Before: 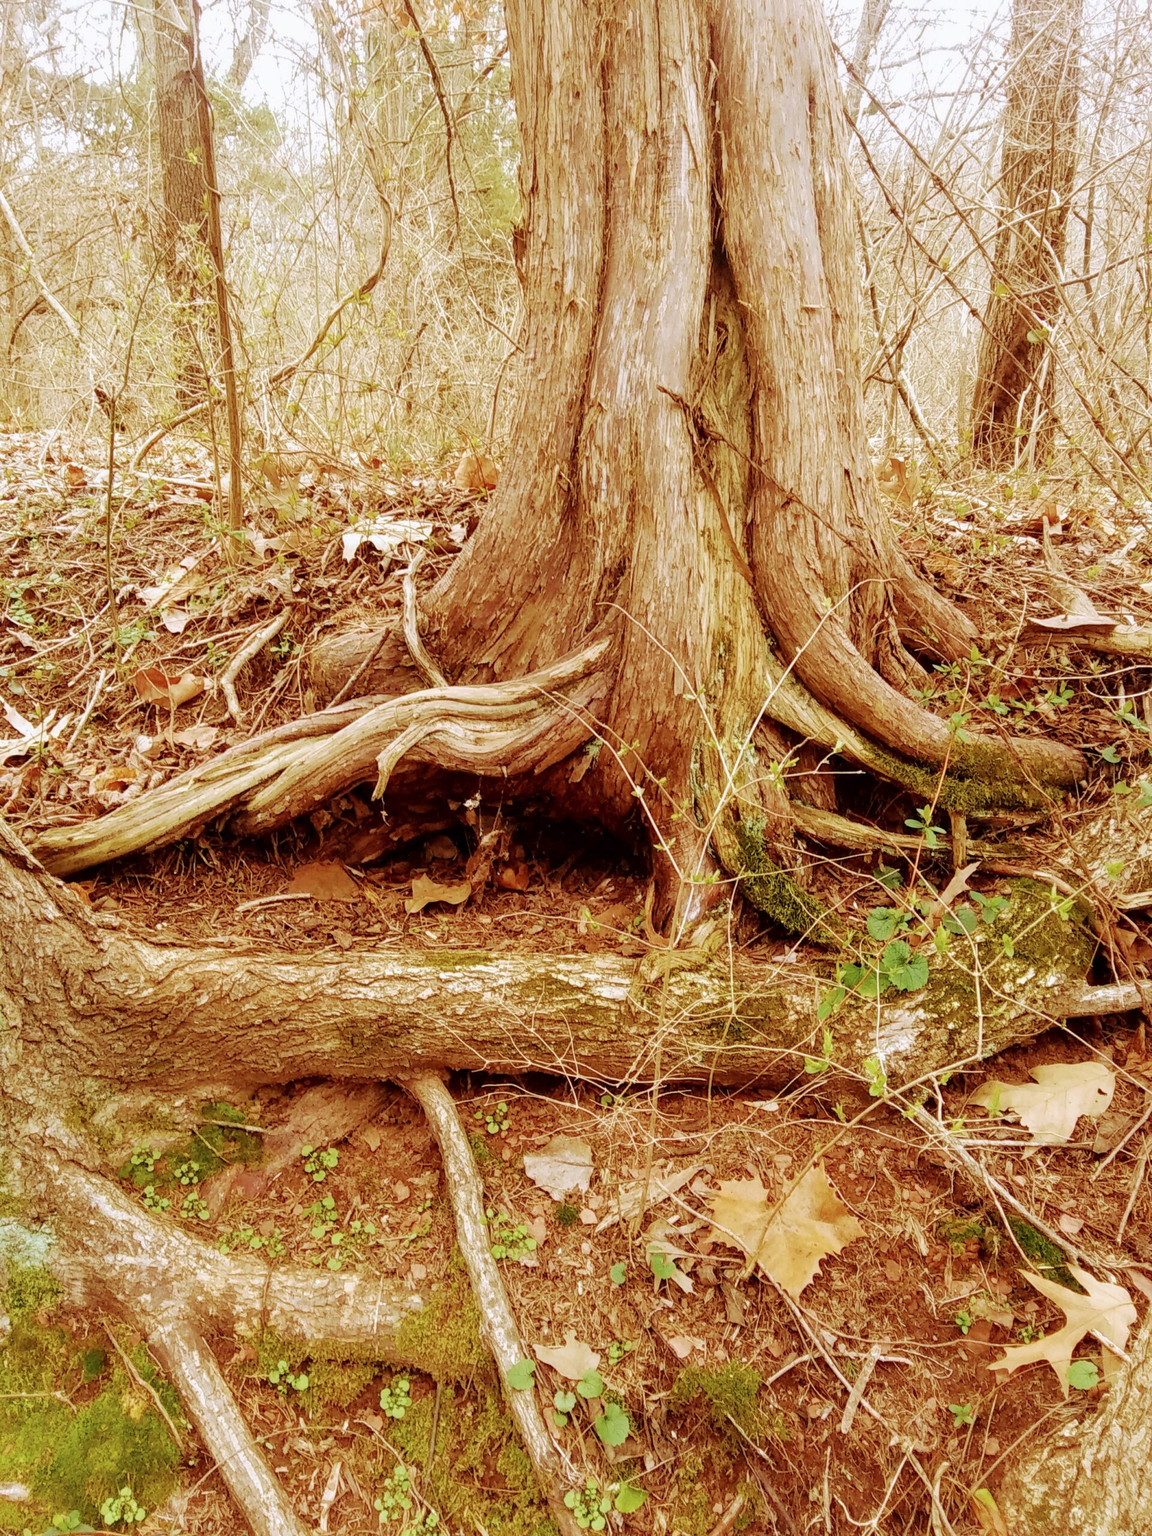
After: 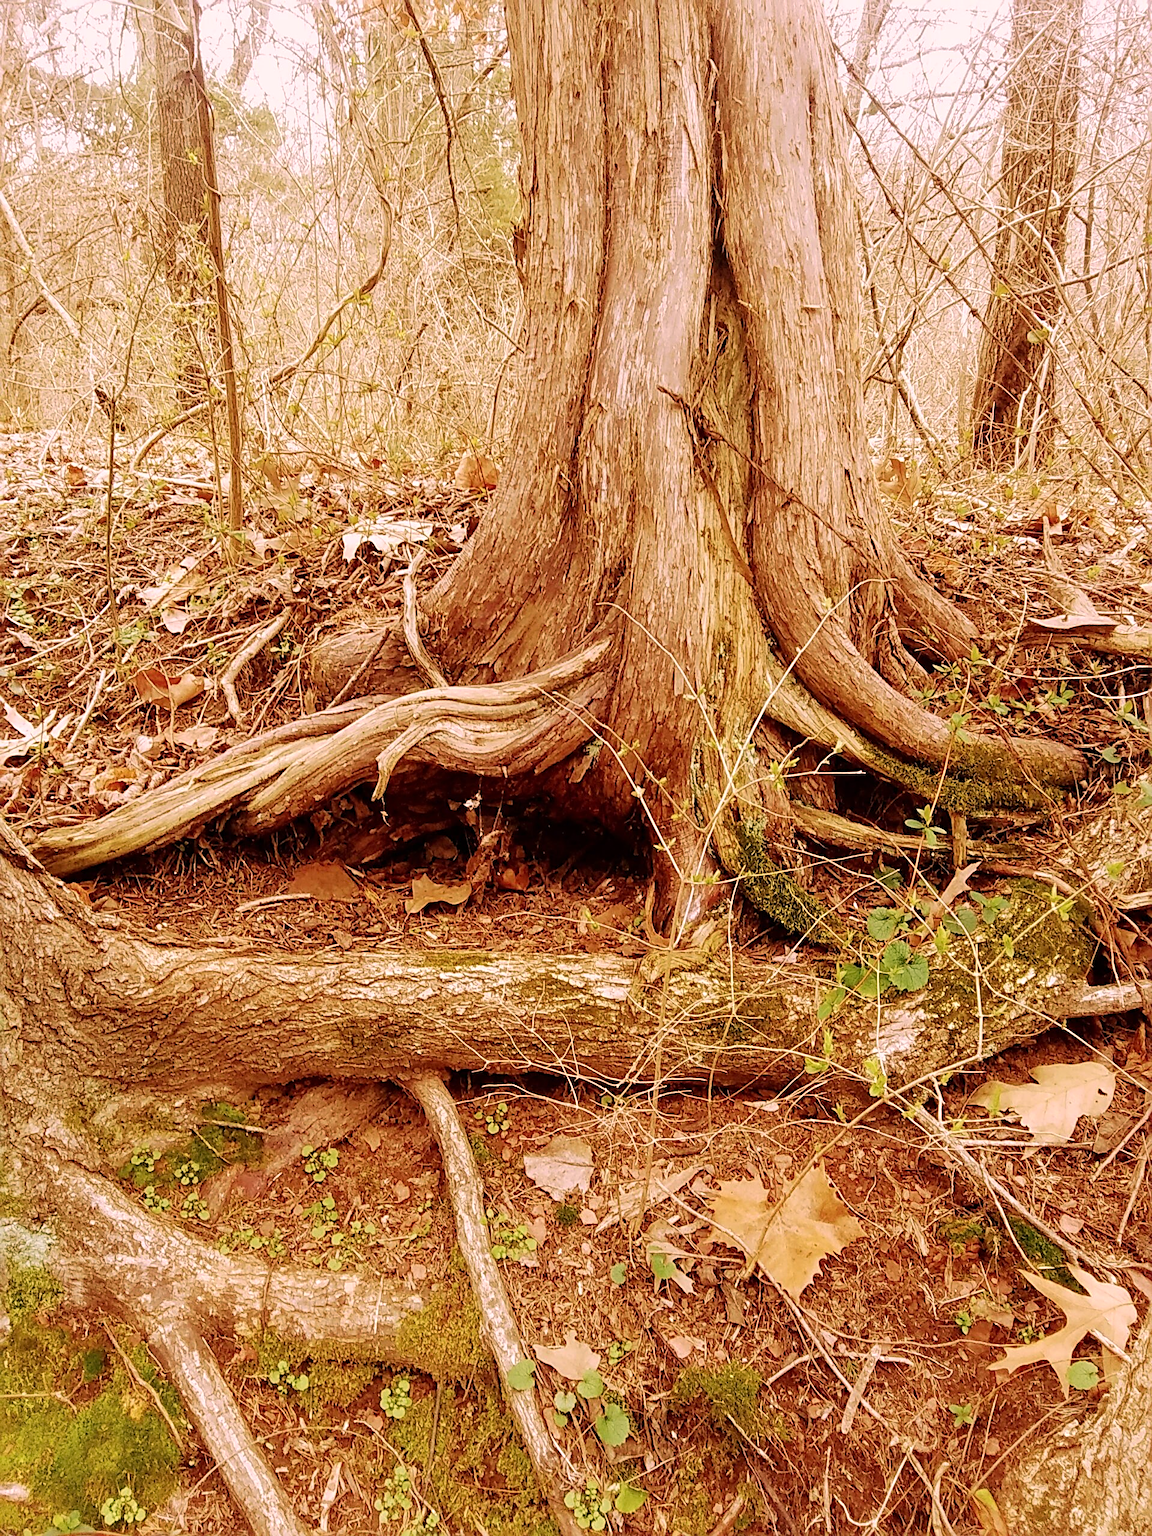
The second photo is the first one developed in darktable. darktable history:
sharpen: radius 2.533, amount 0.623
color correction: highlights a* 12.26, highlights b* 5.48
